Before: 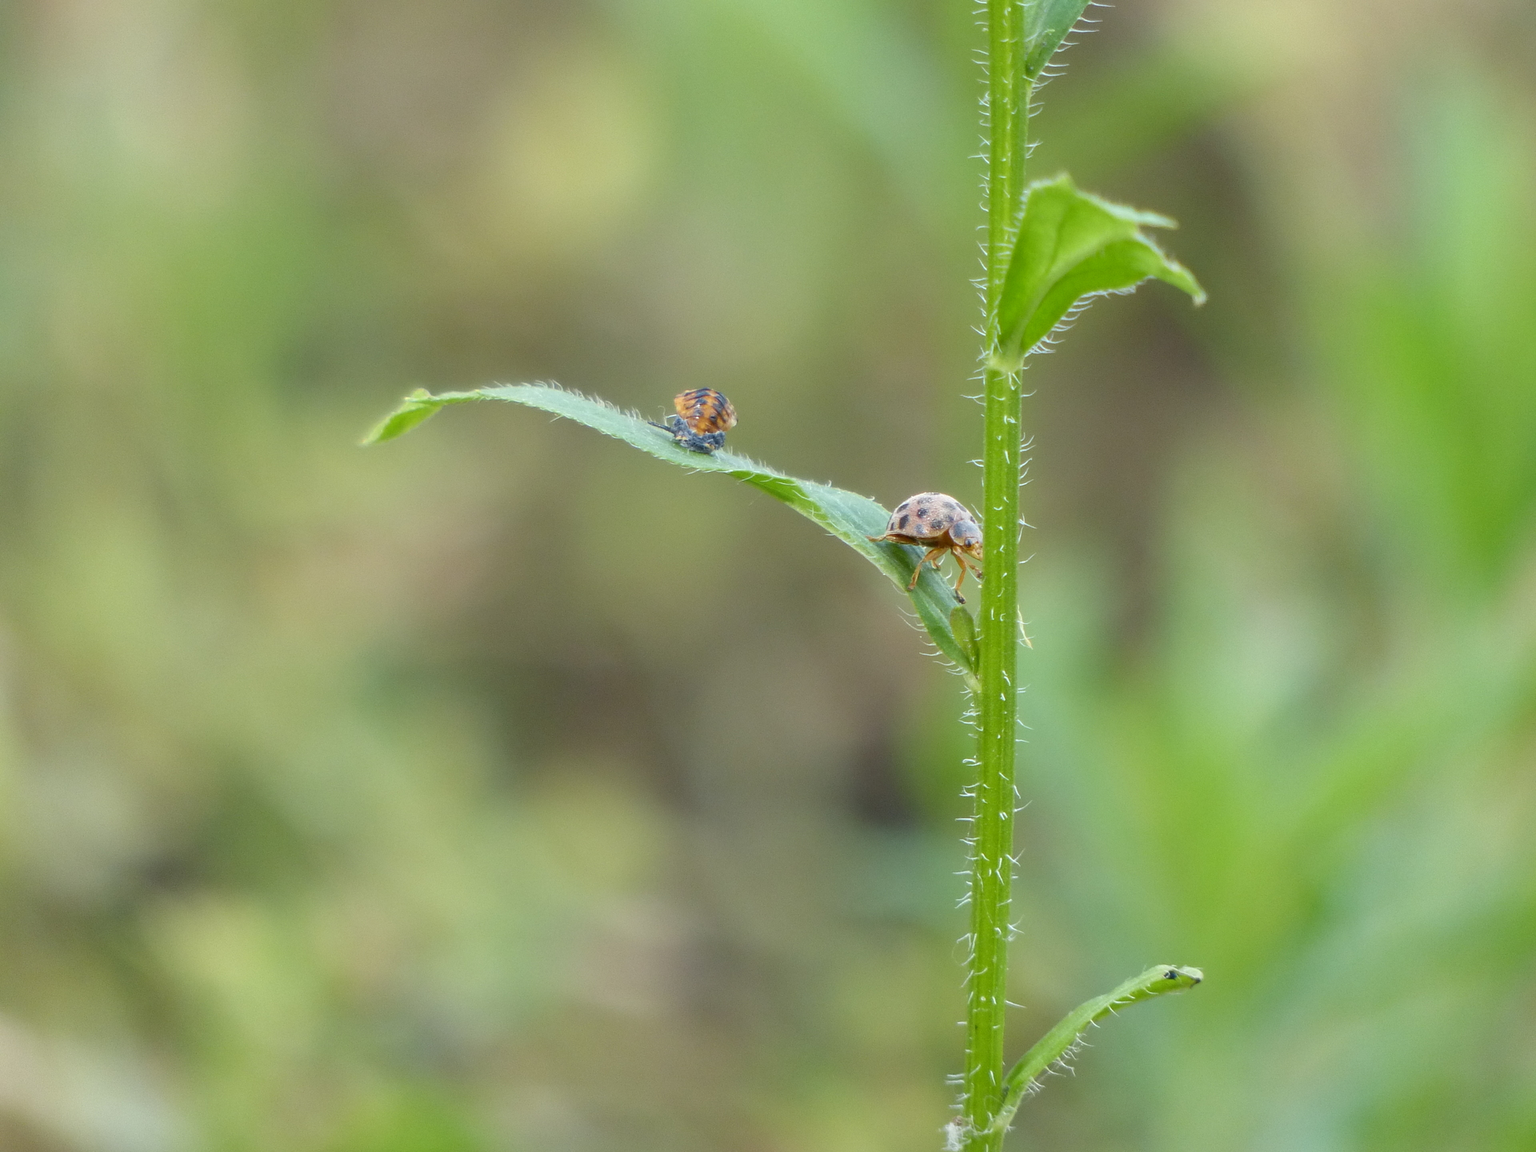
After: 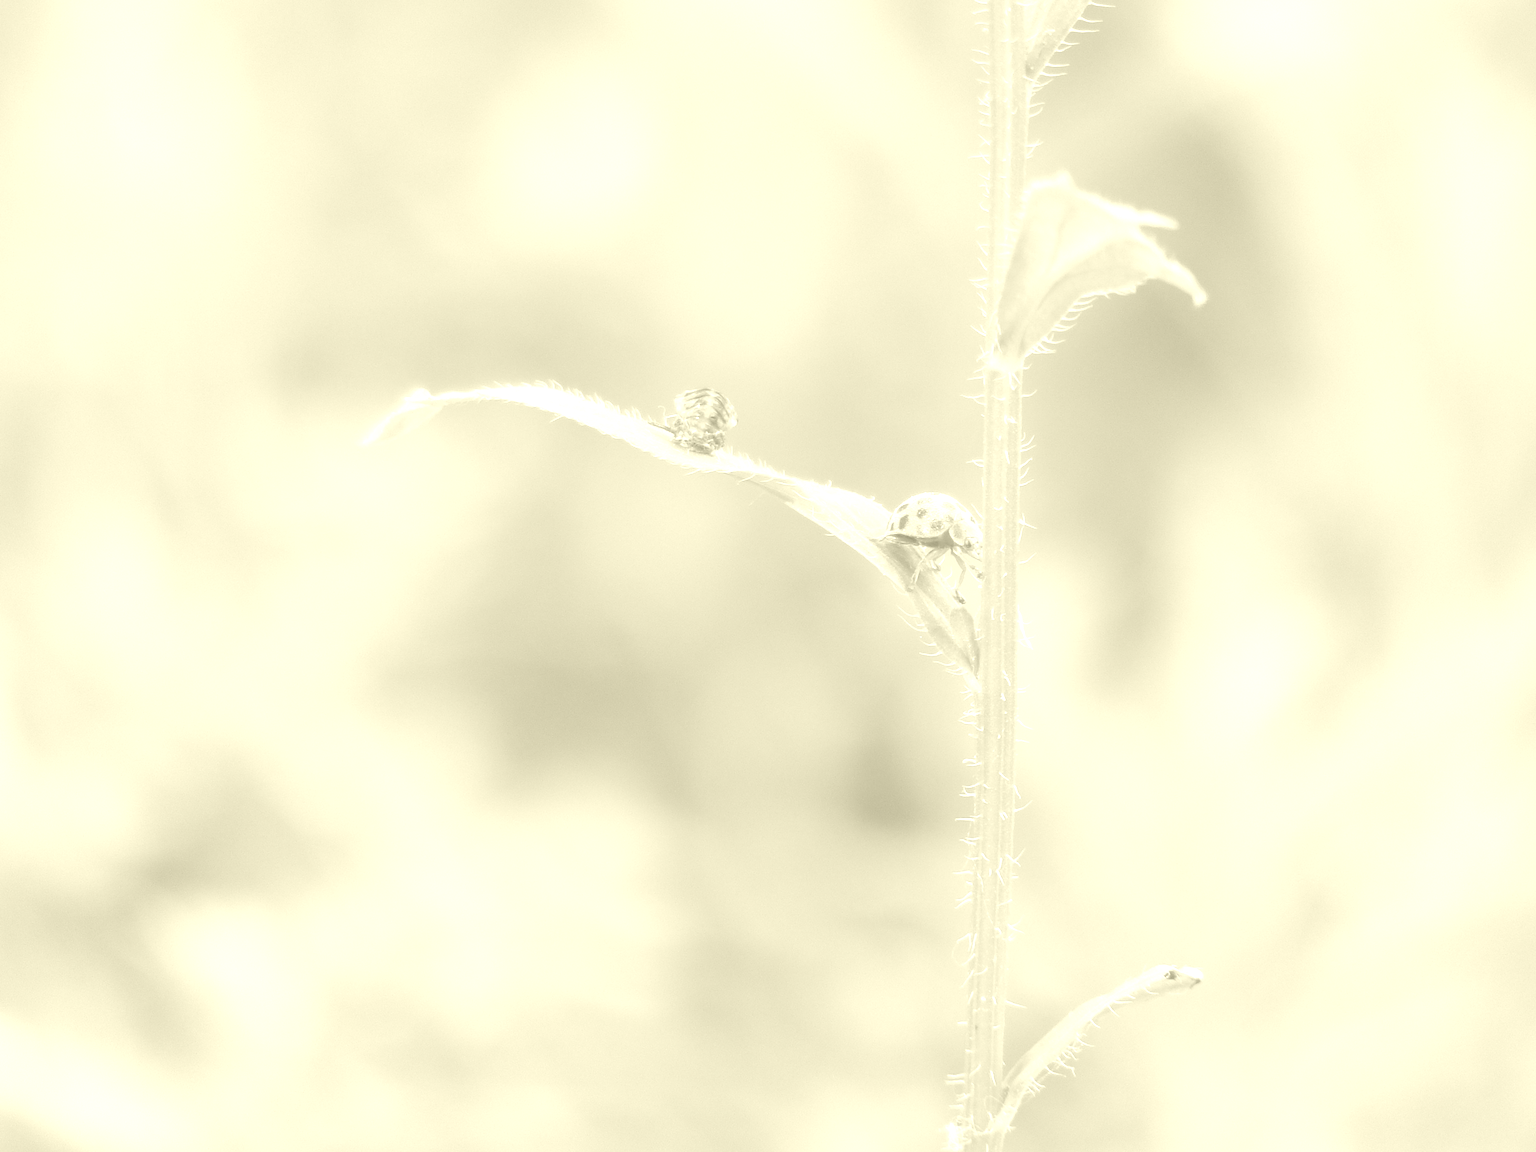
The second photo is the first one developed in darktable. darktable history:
exposure: exposure 1 EV, compensate highlight preservation false
colorize: hue 43.2°, saturation 40%, version 1
